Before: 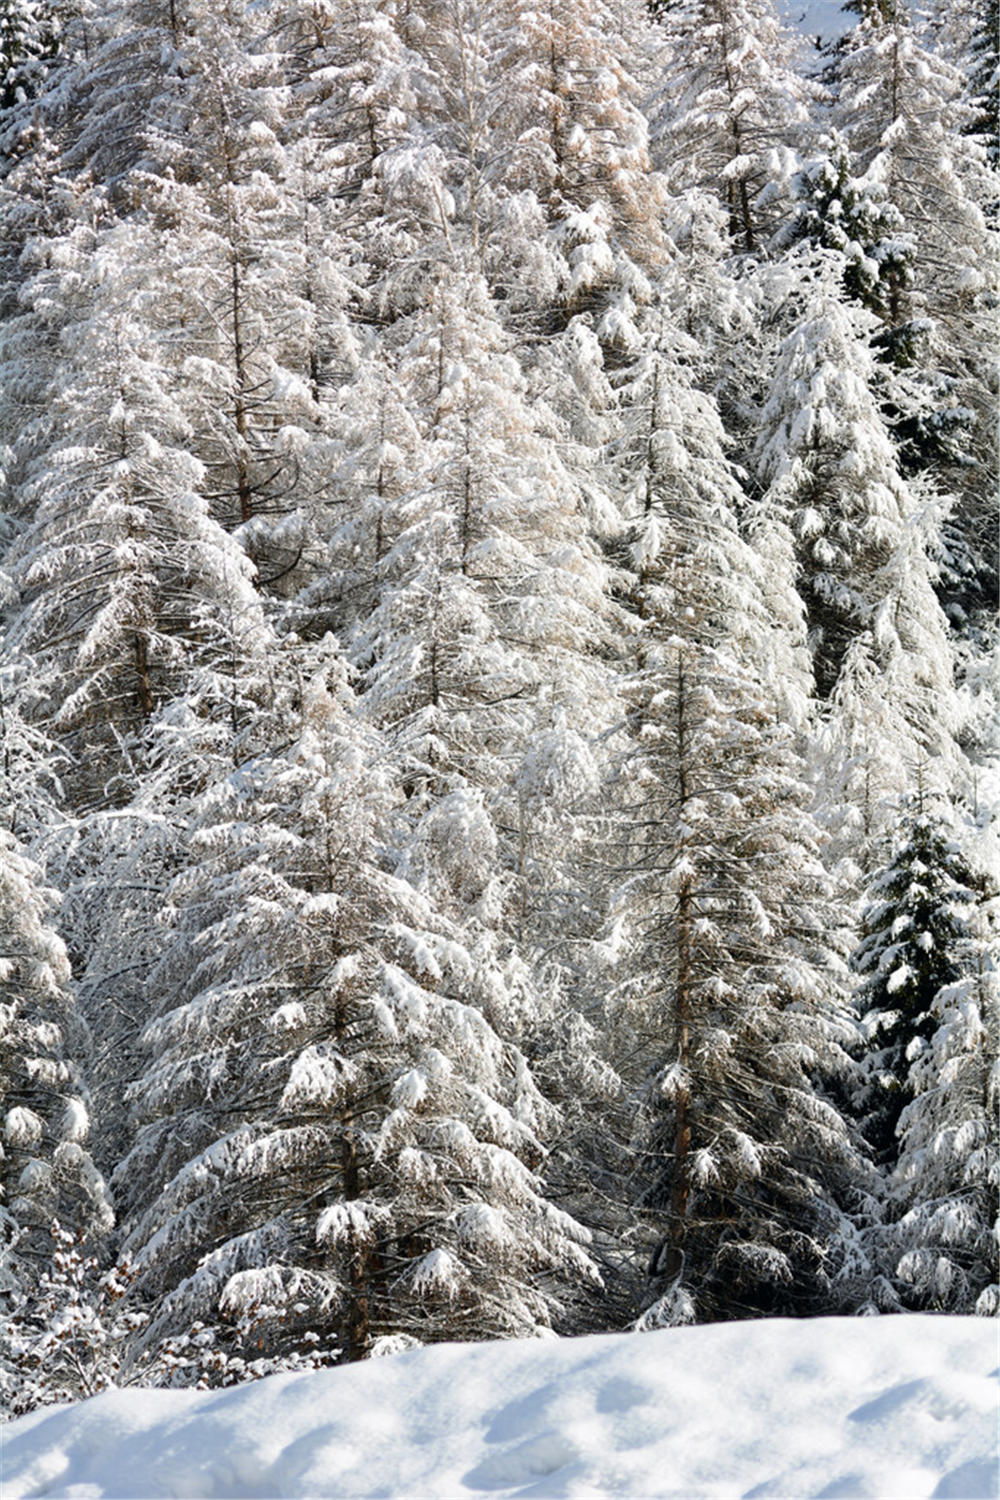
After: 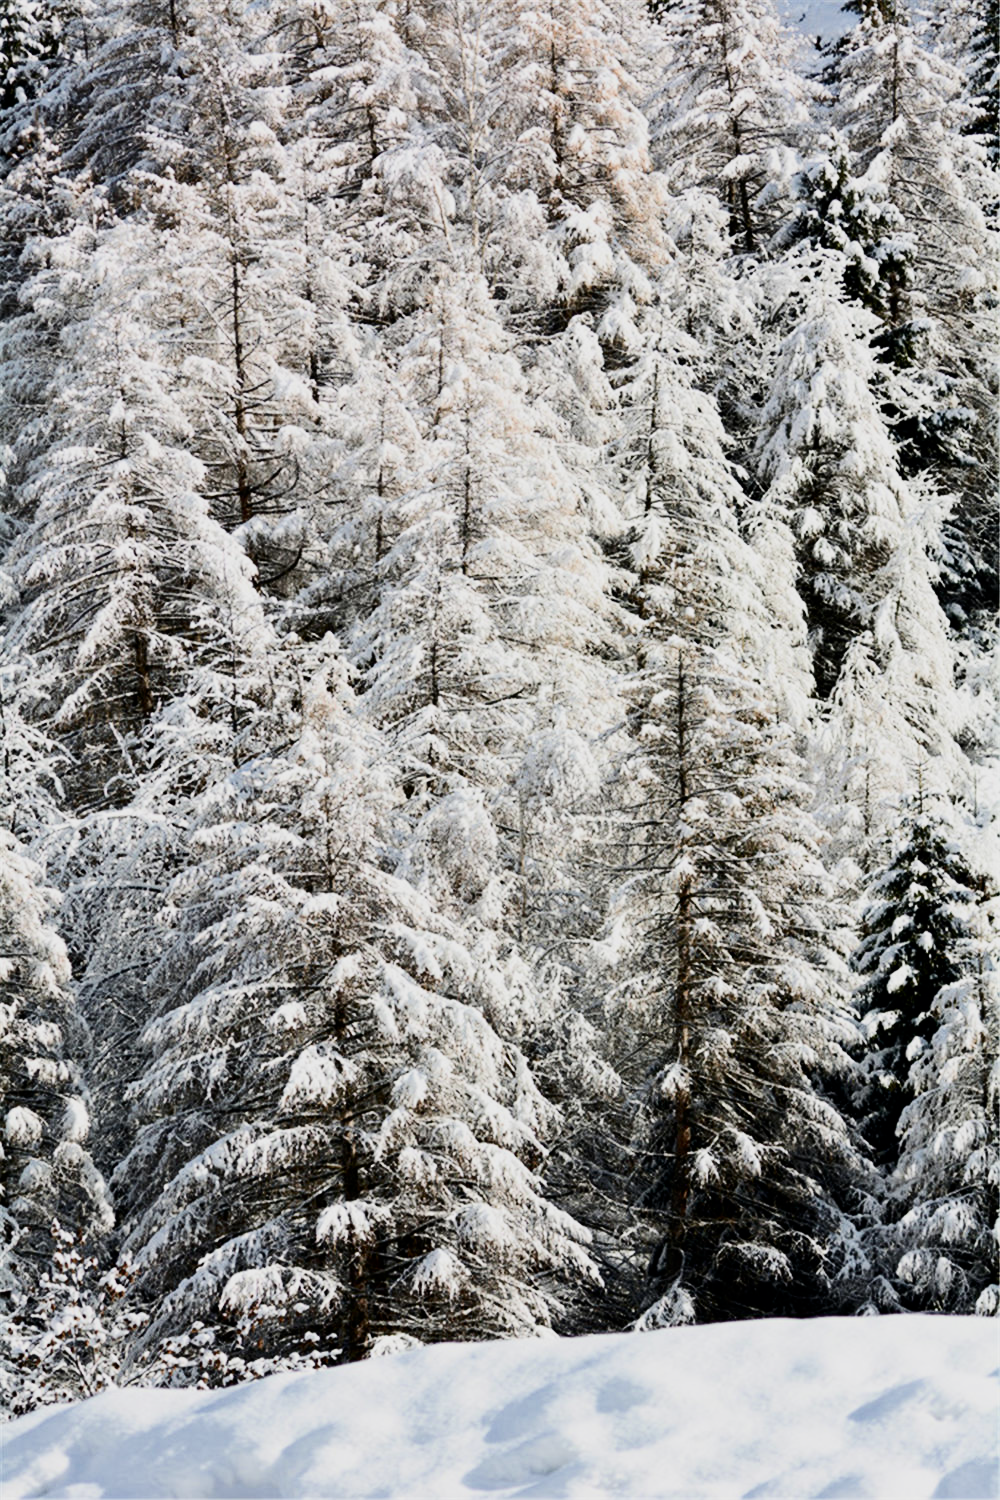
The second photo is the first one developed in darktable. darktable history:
contrast brightness saturation: contrast 0.28
filmic rgb: black relative exposure -7.65 EV, white relative exposure 4.56 EV, hardness 3.61
